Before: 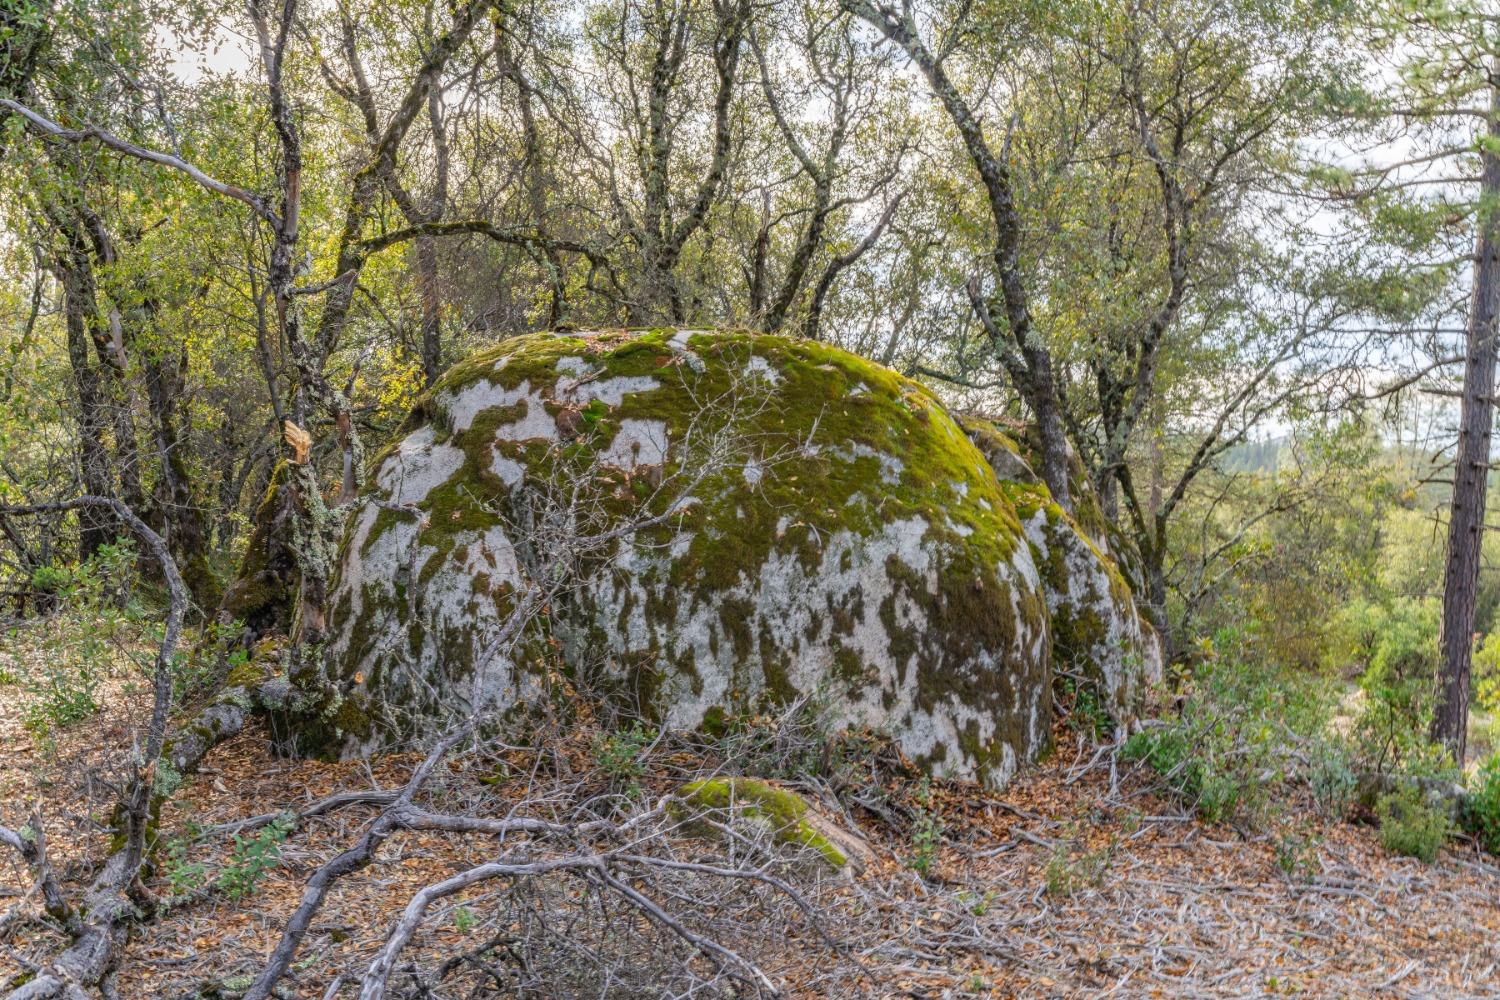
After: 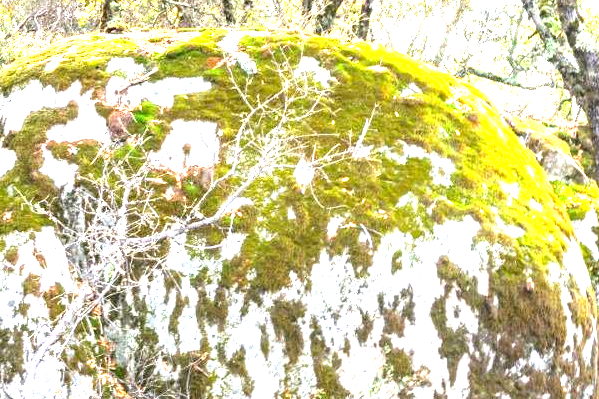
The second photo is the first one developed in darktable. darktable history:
exposure: black level correction 0.001, exposure 2.607 EV, compensate exposure bias true, compensate highlight preservation false
crop: left 30%, top 30%, right 30%, bottom 30%
